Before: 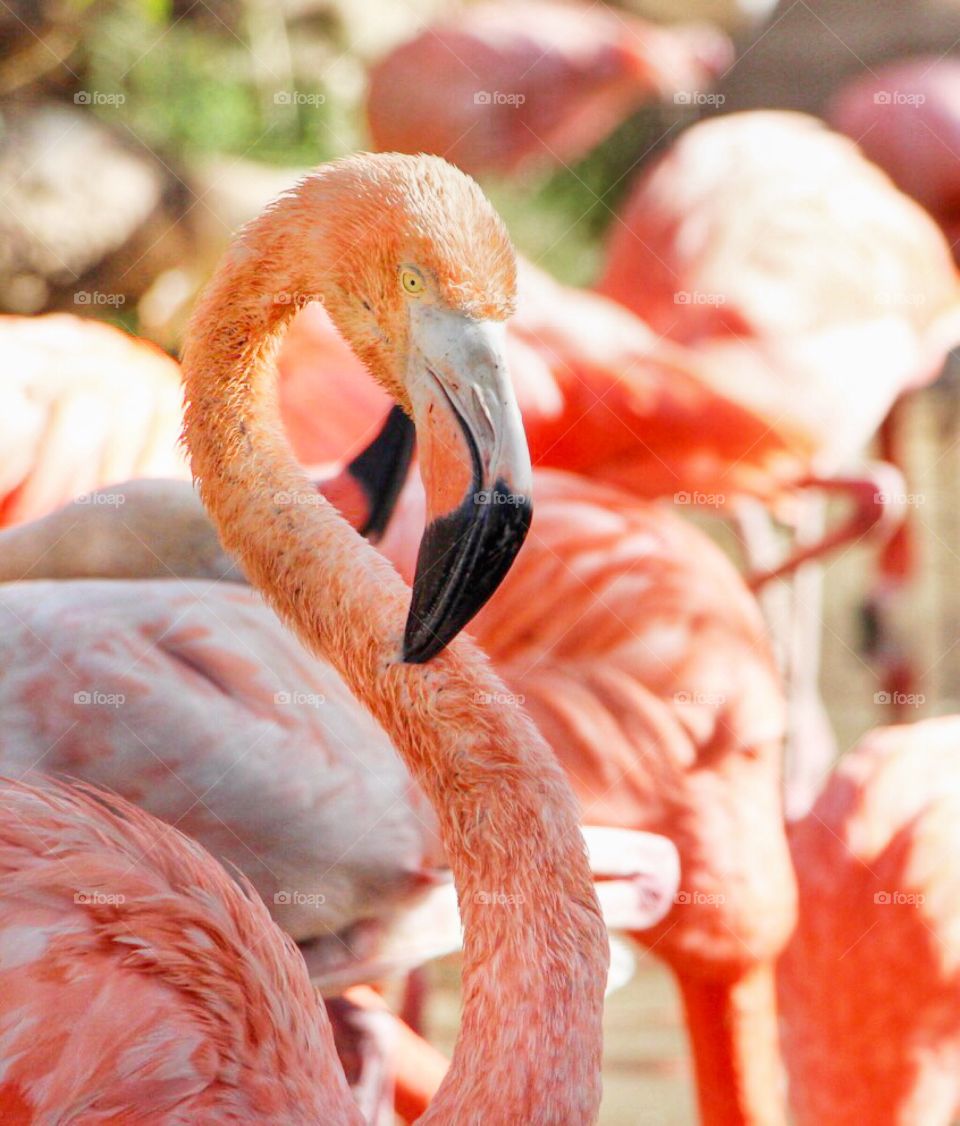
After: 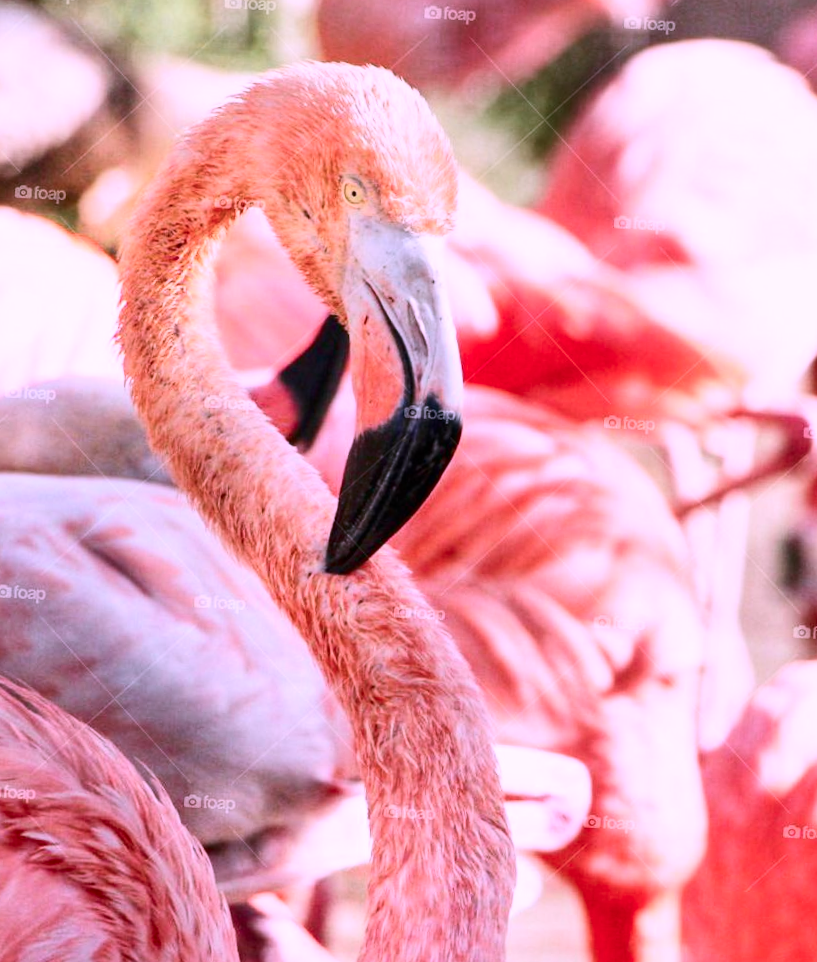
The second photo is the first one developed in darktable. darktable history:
contrast brightness saturation: contrast 0.277
color correction: highlights a* 15.04, highlights b* -25.85
crop and rotate: angle -2.91°, left 5.177%, top 5.213%, right 4.706%, bottom 4.32%
